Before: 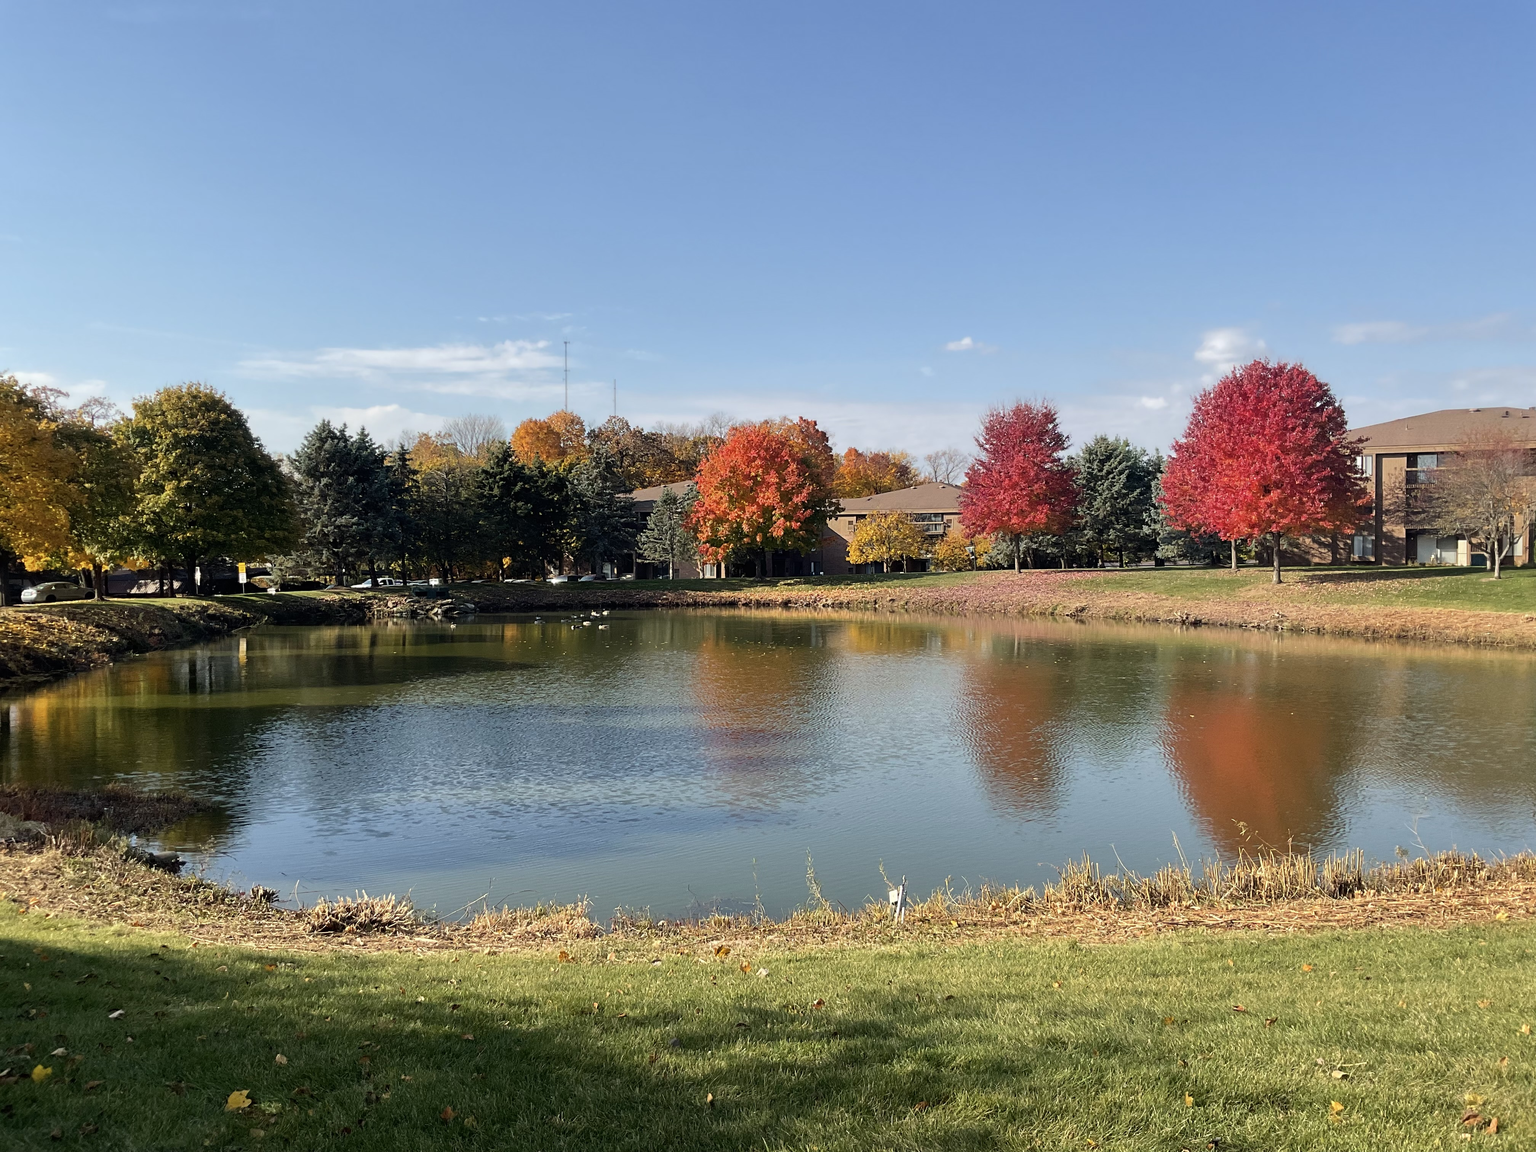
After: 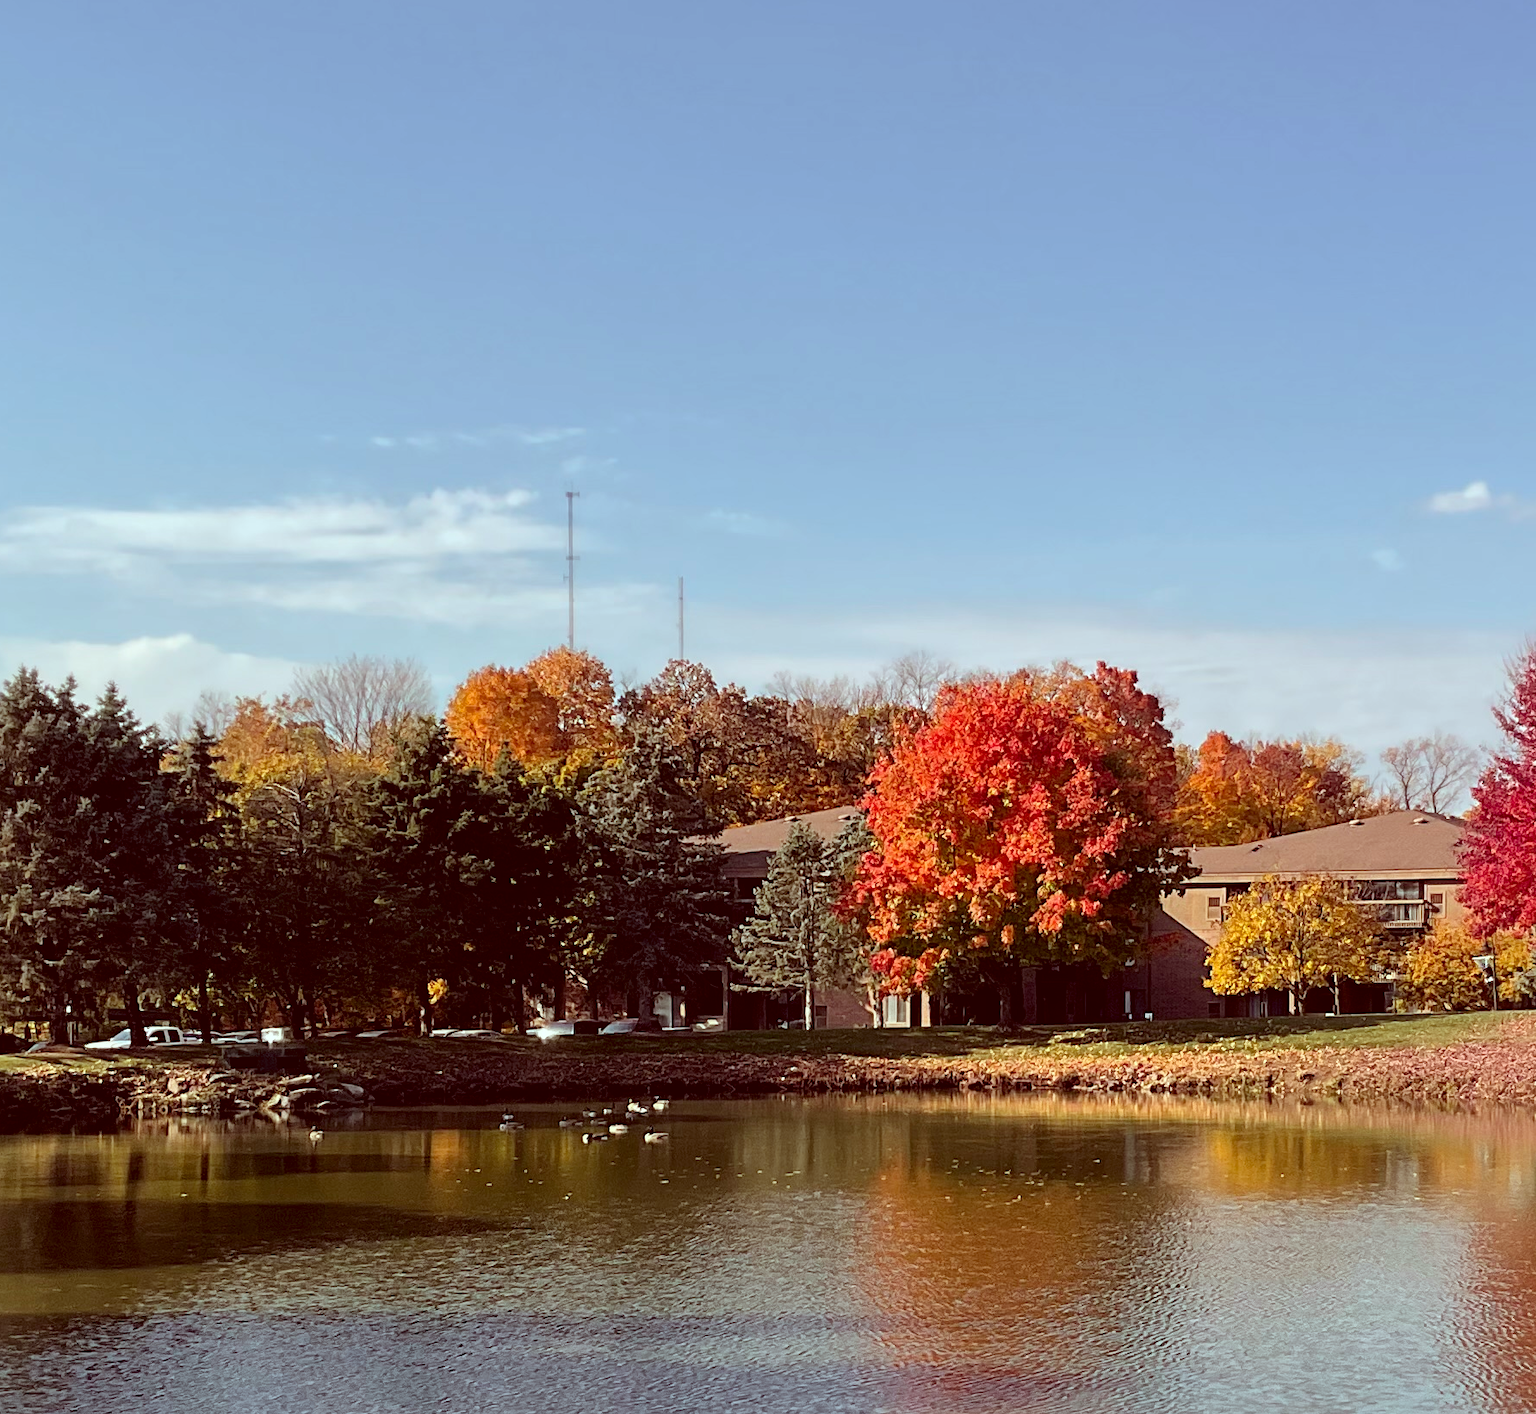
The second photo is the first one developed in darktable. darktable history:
crop: left 20.414%, top 10.761%, right 35.321%, bottom 34.877%
local contrast: mode bilateral grid, contrast 20, coarseness 51, detail 119%, midtone range 0.2
color correction: highlights a* -7.06, highlights b* -0.144, shadows a* 20.78, shadows b* 11.81
